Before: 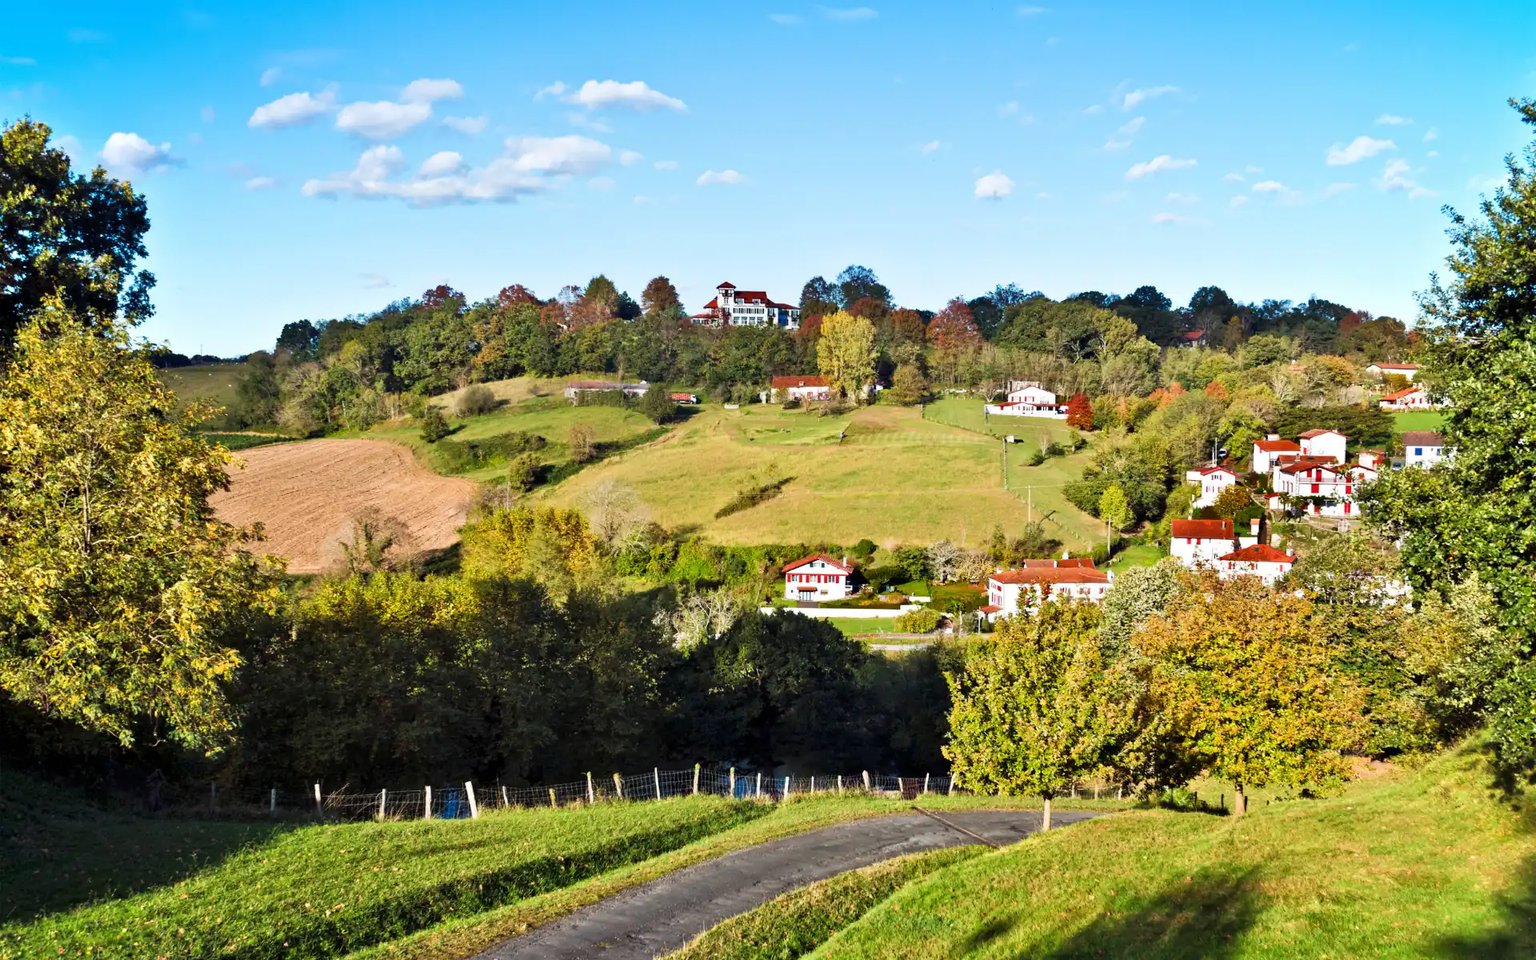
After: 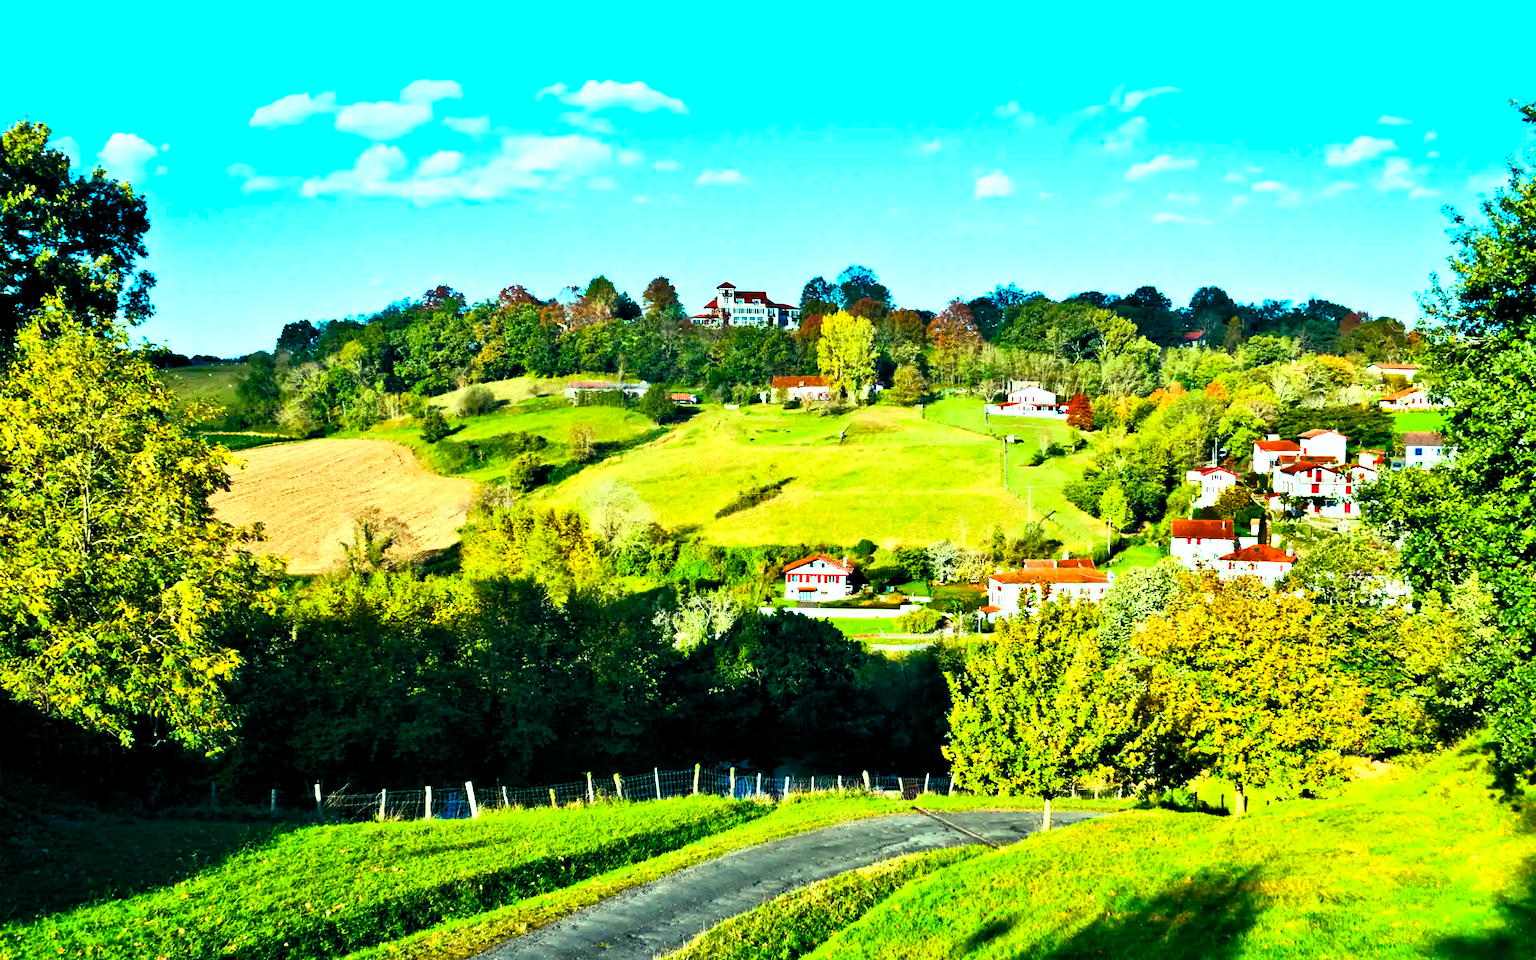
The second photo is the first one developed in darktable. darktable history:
contrast brightness saturation: contrast 0.2, brightness 0.16, saturation 0.22
color balance rgb: shadows lift › luminance -7.7%, shadows lift › chroma 2.13%, shadows lift › hue 165.27°, power › luminance -7.77%, power › chroma 1.1%, power › hue 215.88°, highlights gain › luminance 15.15%, highlights gain › chroma 7%, highlights gain › hue 125.57°, global offset › luminance -0.33%, global offset › chroma 0.11%, global offset › hue 165.27°, perceptual saturation grading › global saturation 24.42%, perceptual saturation grading › highlights -24.42%, perceptual saturation grading › mid-tones 24.42%, perceptual saturation grading › shadows 40%, perceptual brilliance grading › global brilliance -5%, perceptual brilliance grading › highlights 24.42%, perceptual brilliance grading › mid-tones 7%, perceptual brilliance grading › shadows -5%
